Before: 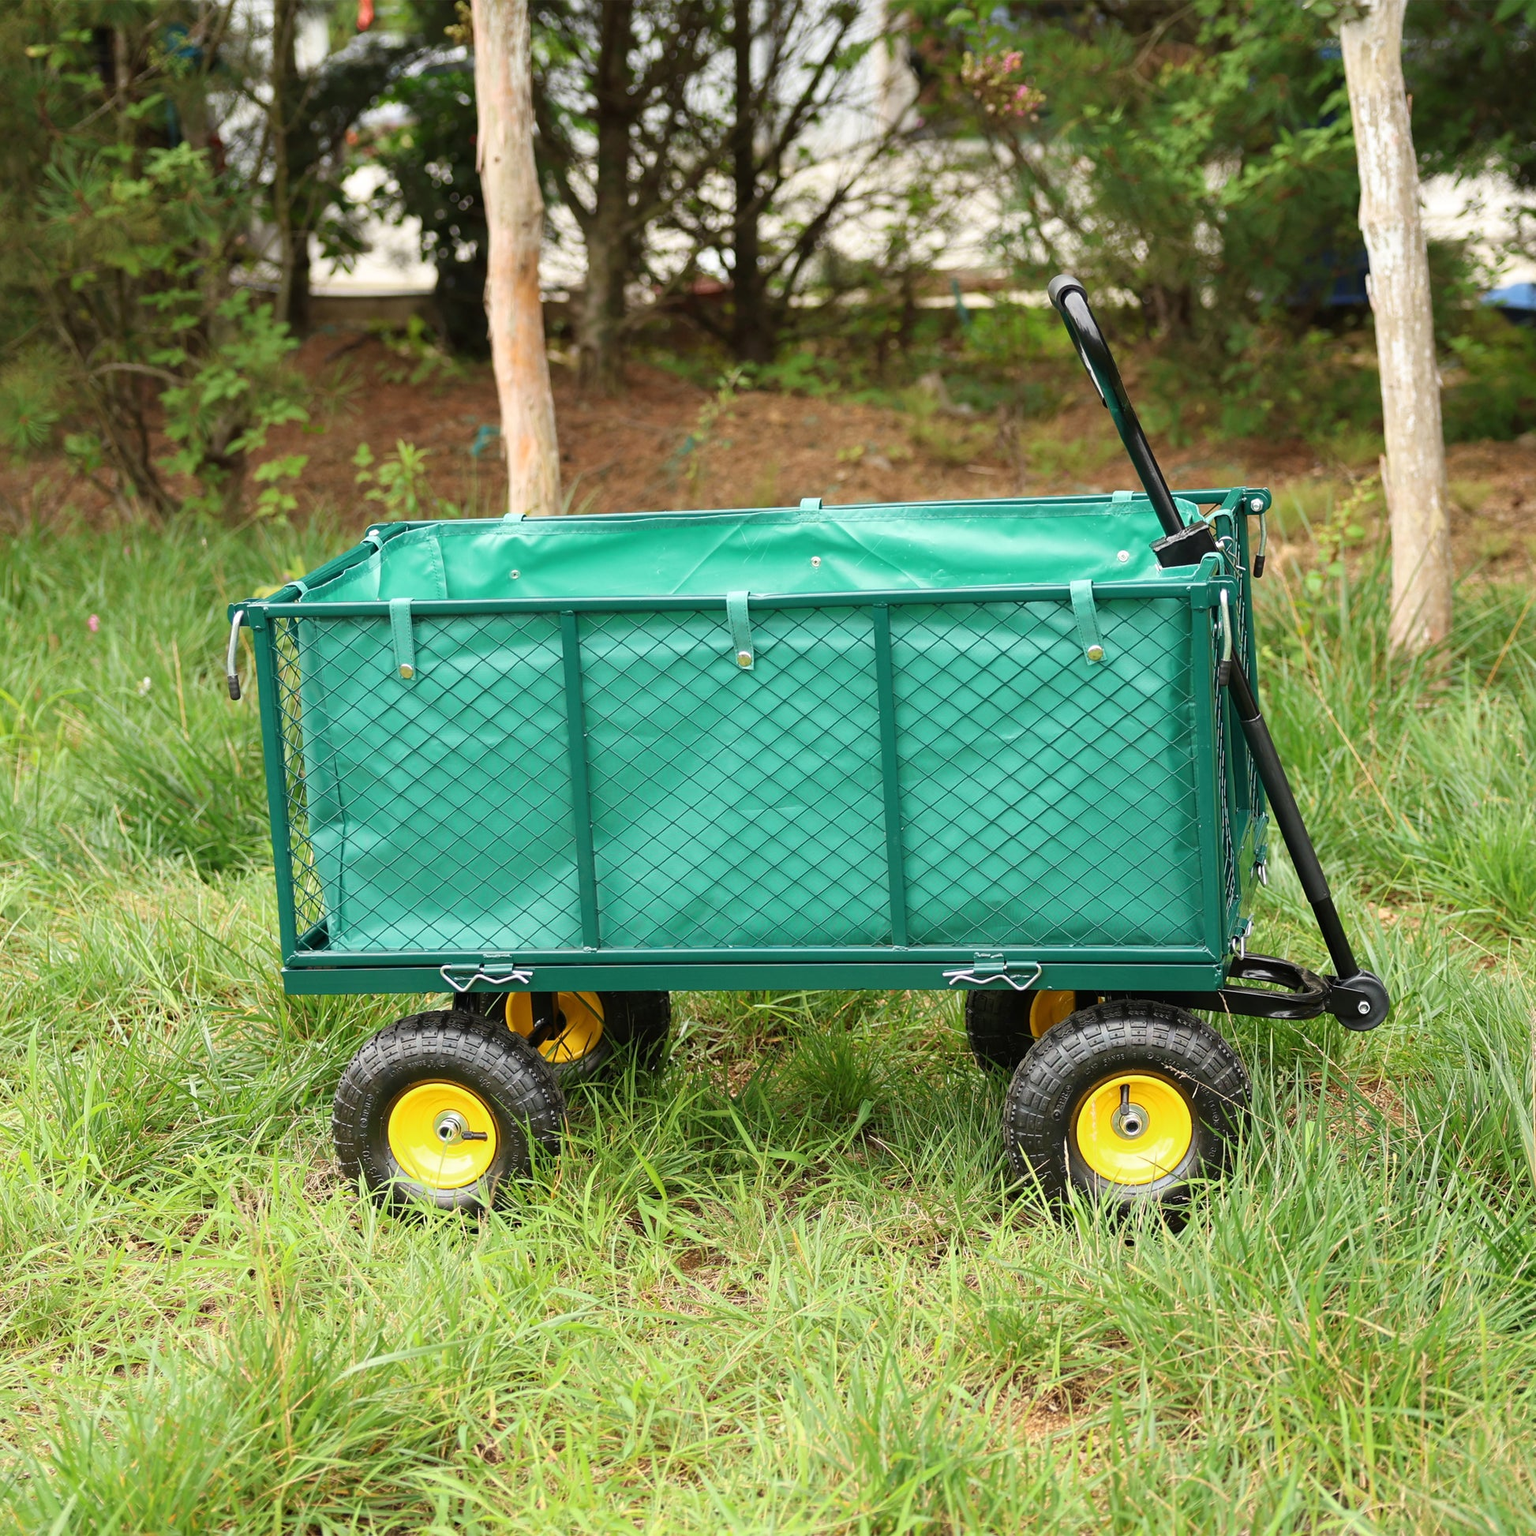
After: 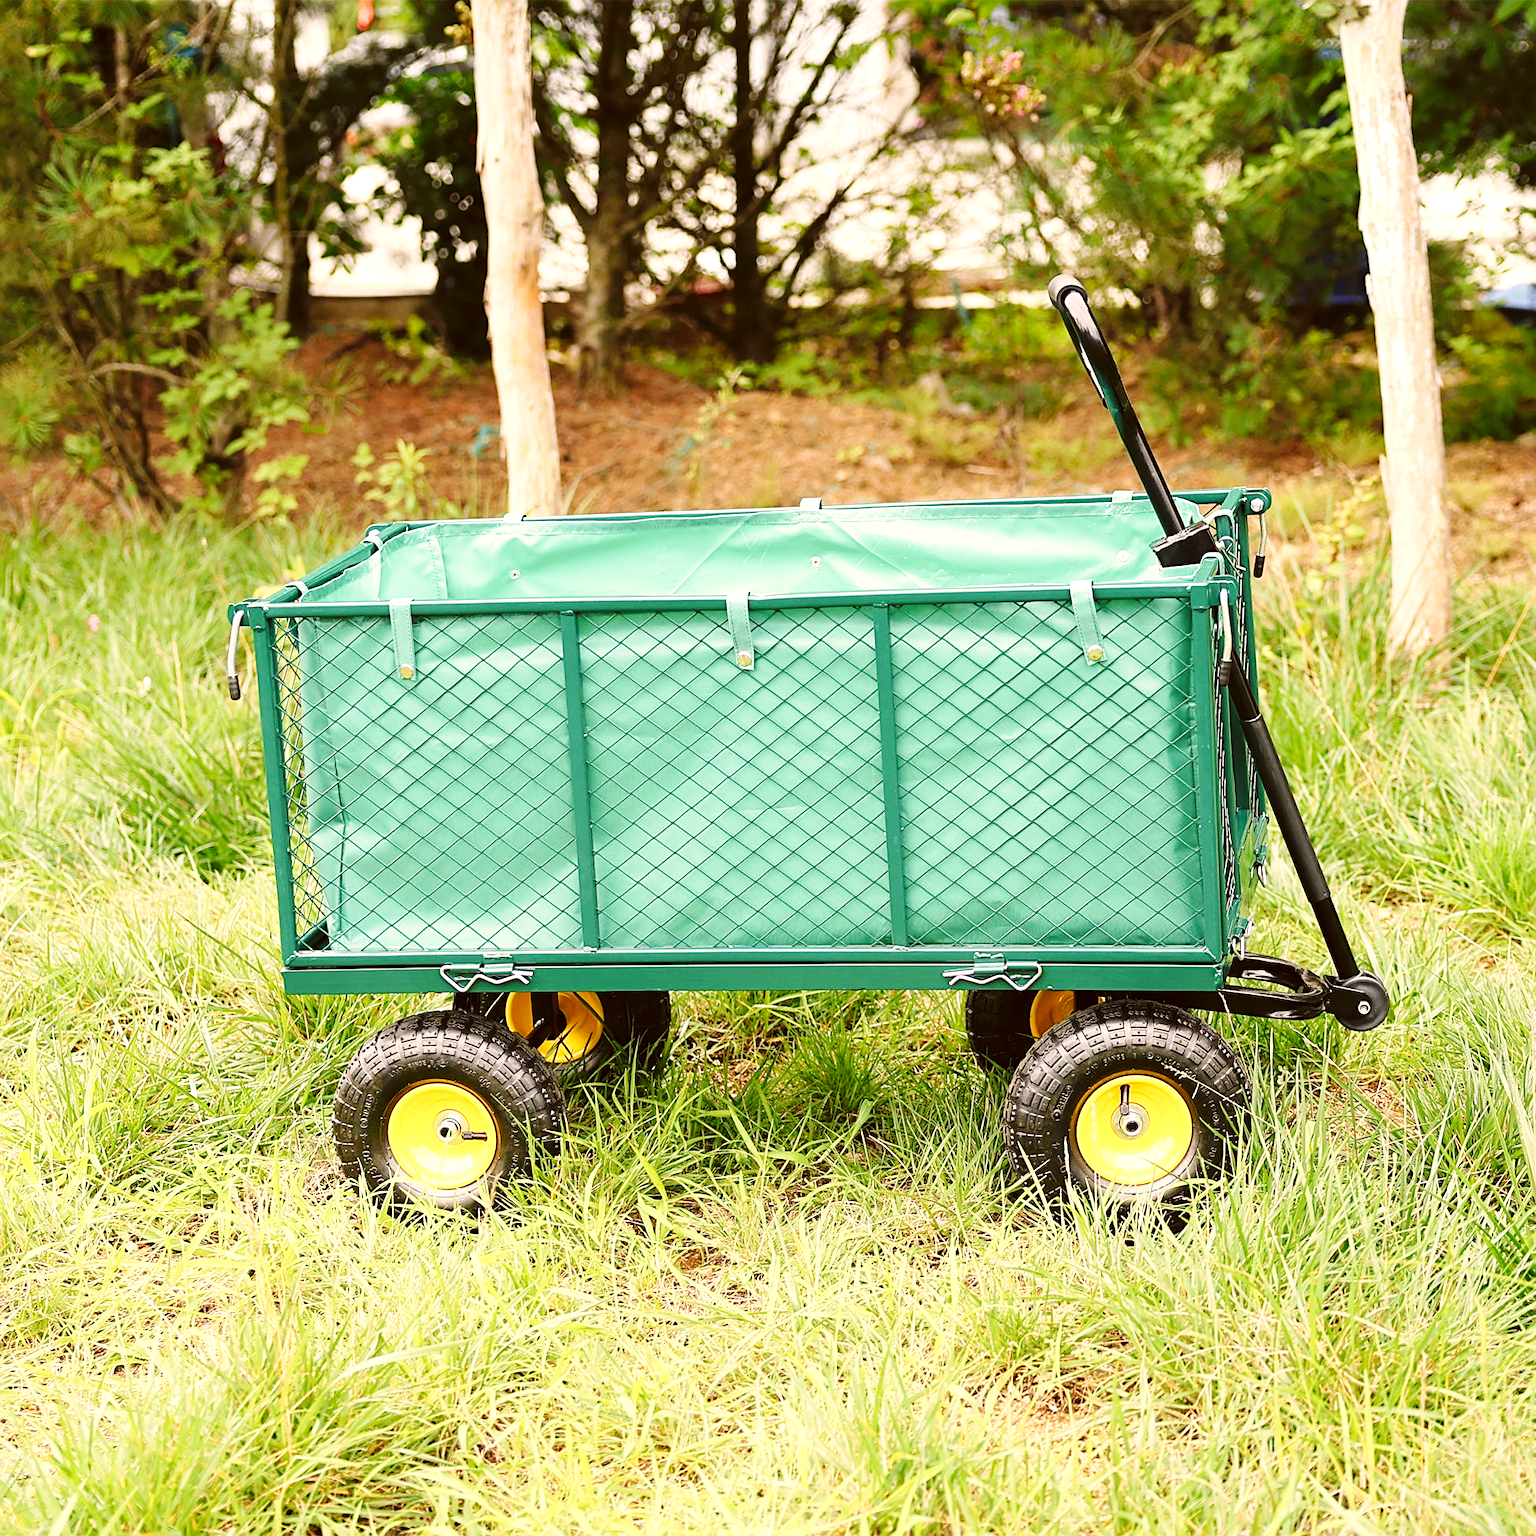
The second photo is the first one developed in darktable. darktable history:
color correction: highlights a* 6.53, highlights b* 8.41, shadows a* 5.79, shadows b* 7.16, saturation 0.909
exposure: black level correction 0, exposure 0.5 EV, compensate highlight preservation false
sharpen: on, module defaults
base curve: curves: ch0 [(0, 0) (0.036, 0.025) (0.121, 0.166) (0.206, 0.329) (0.605, 0.79) (1, 1)], preserve colors none
